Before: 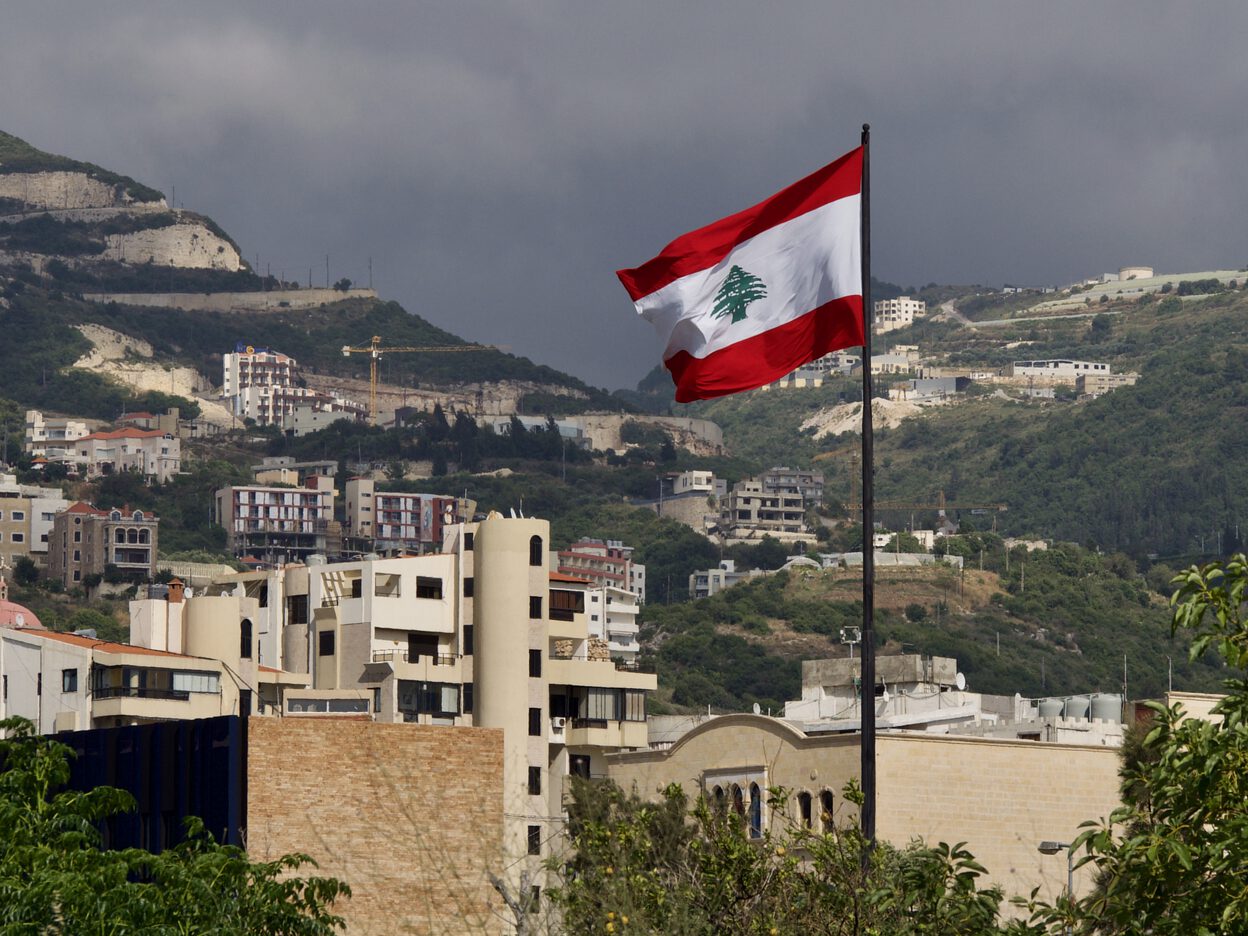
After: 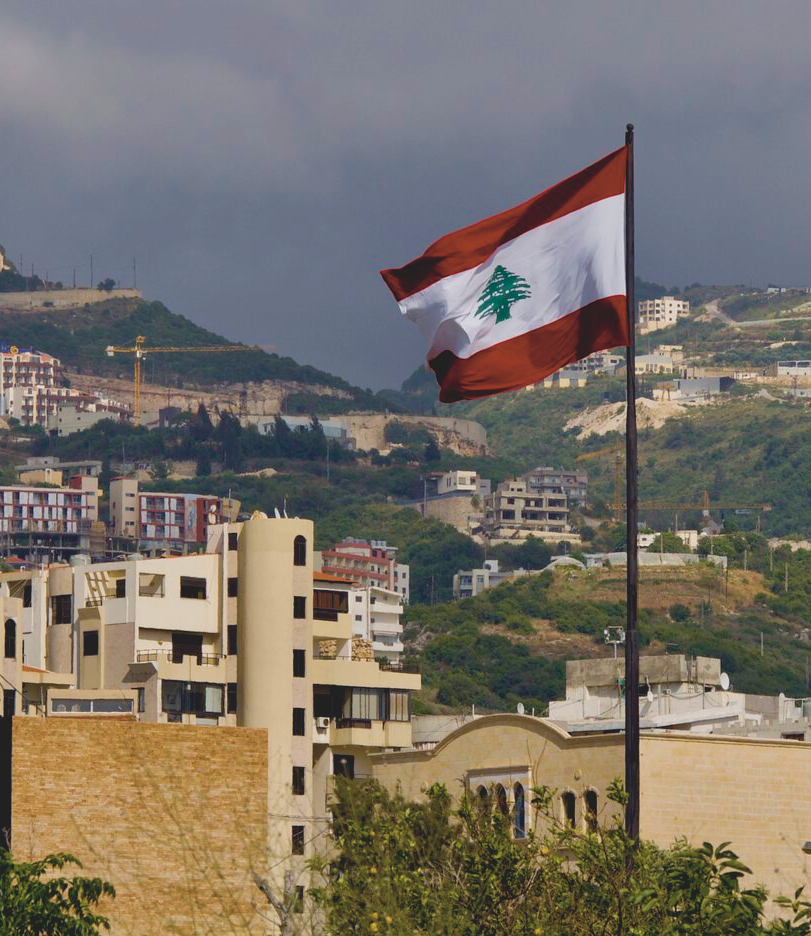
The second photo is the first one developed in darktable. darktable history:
contrast brightness saturation: contrast -0.252, saturation -0.433
color balance rgb: global offset › luminance -0.862%, perceptual saturation grading › global saturation 36.317%, perceptual saturation grading › shadows 35.91%, perceptual brilliance grading › highlights 8.585%, perceptual brilliance grading › mid-tones 3.543%, perceptual brilliance grading › shadows 1.717%, global vibrance 33%
velvia: strength 15.5%
crop and rotate: left 18.922%, right 16.023%
